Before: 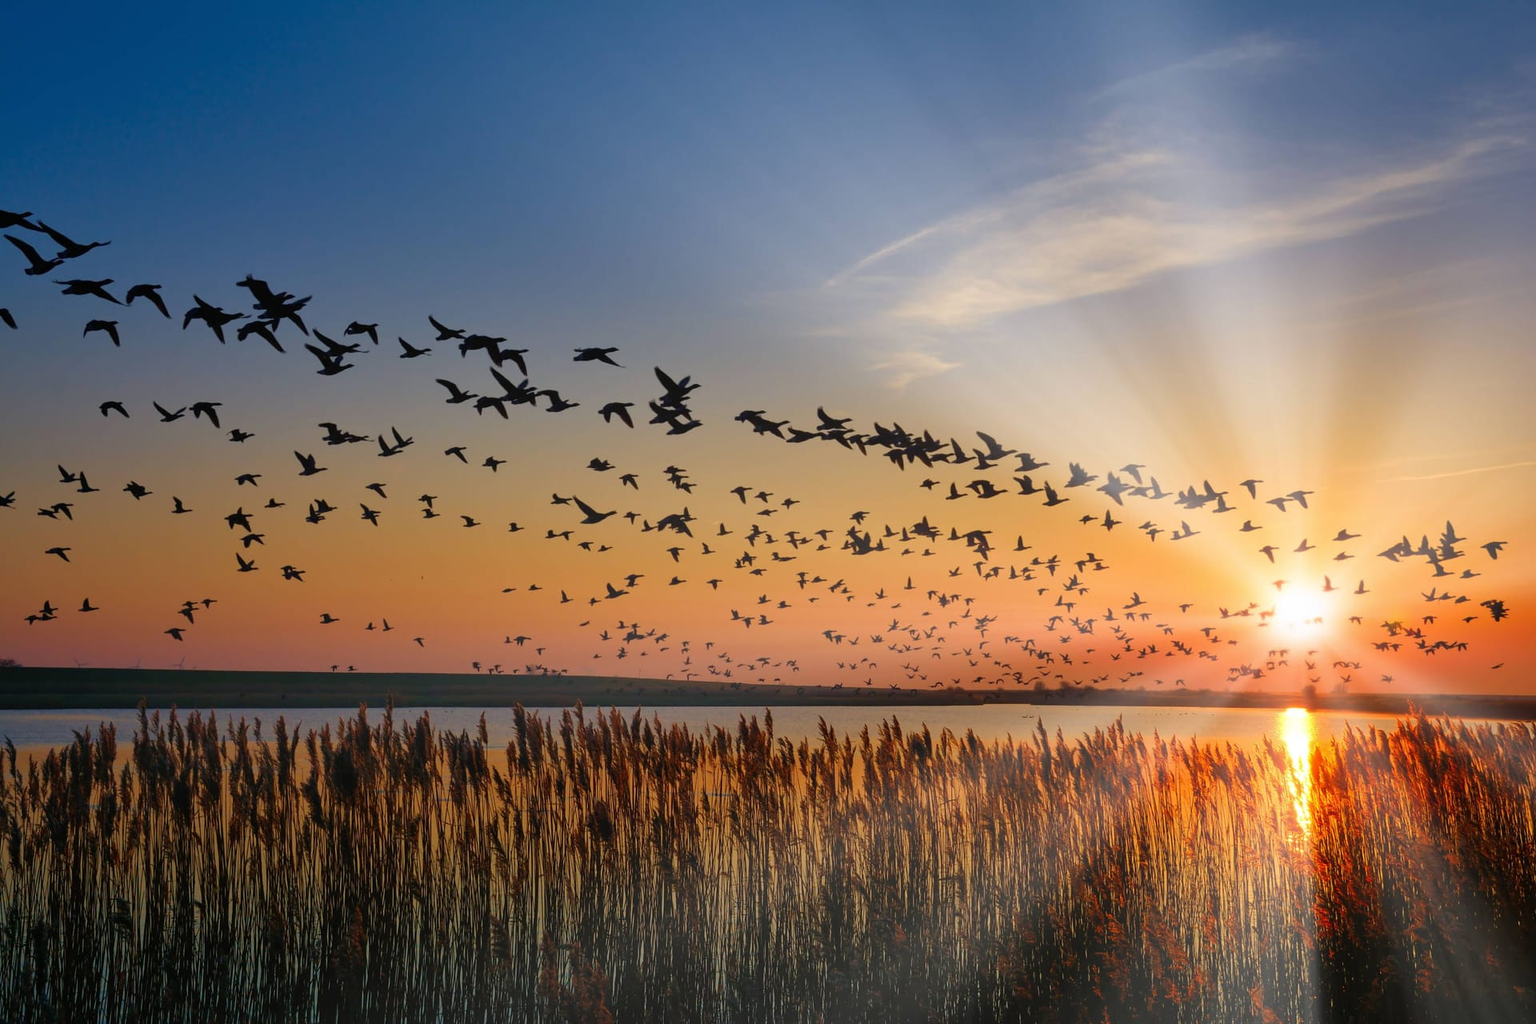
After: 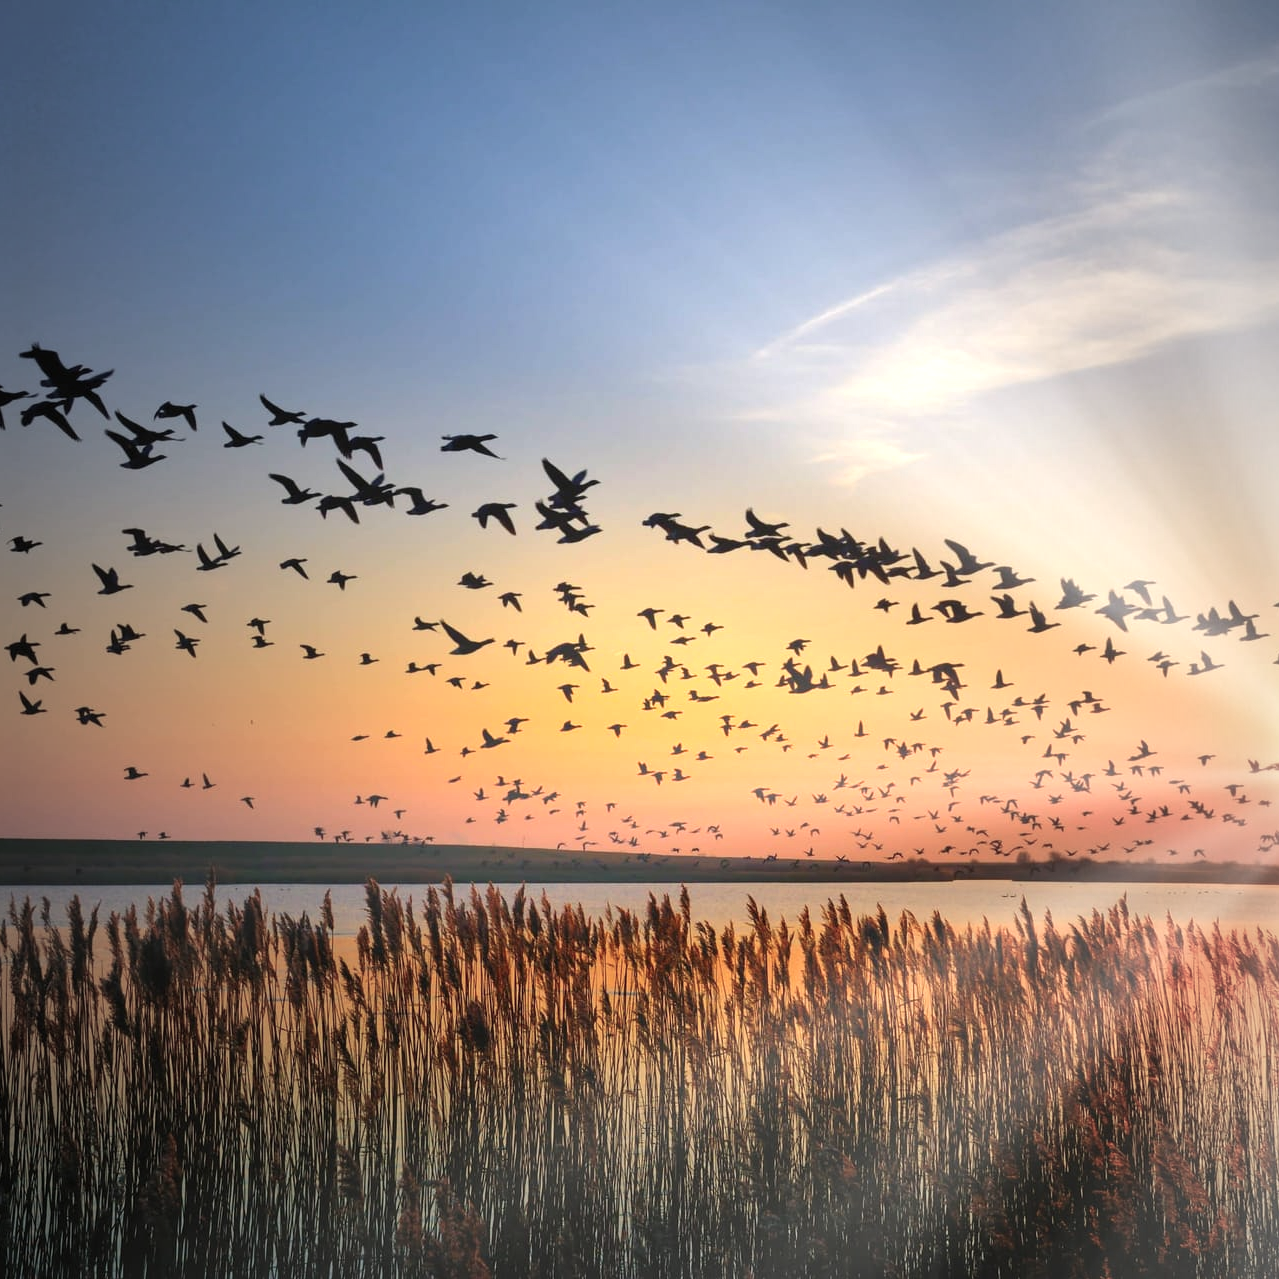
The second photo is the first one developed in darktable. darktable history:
crop and rotate: left 14.381%, right 18.994%
vignetting: fall-off start 17.7%, fall-off radius 137.7%, width/height ratio 0.627, shape 0.583
exposure: black level correction 0, exposure 1.2 EV, compensate exposure bias true, compensate highlight preservation false
